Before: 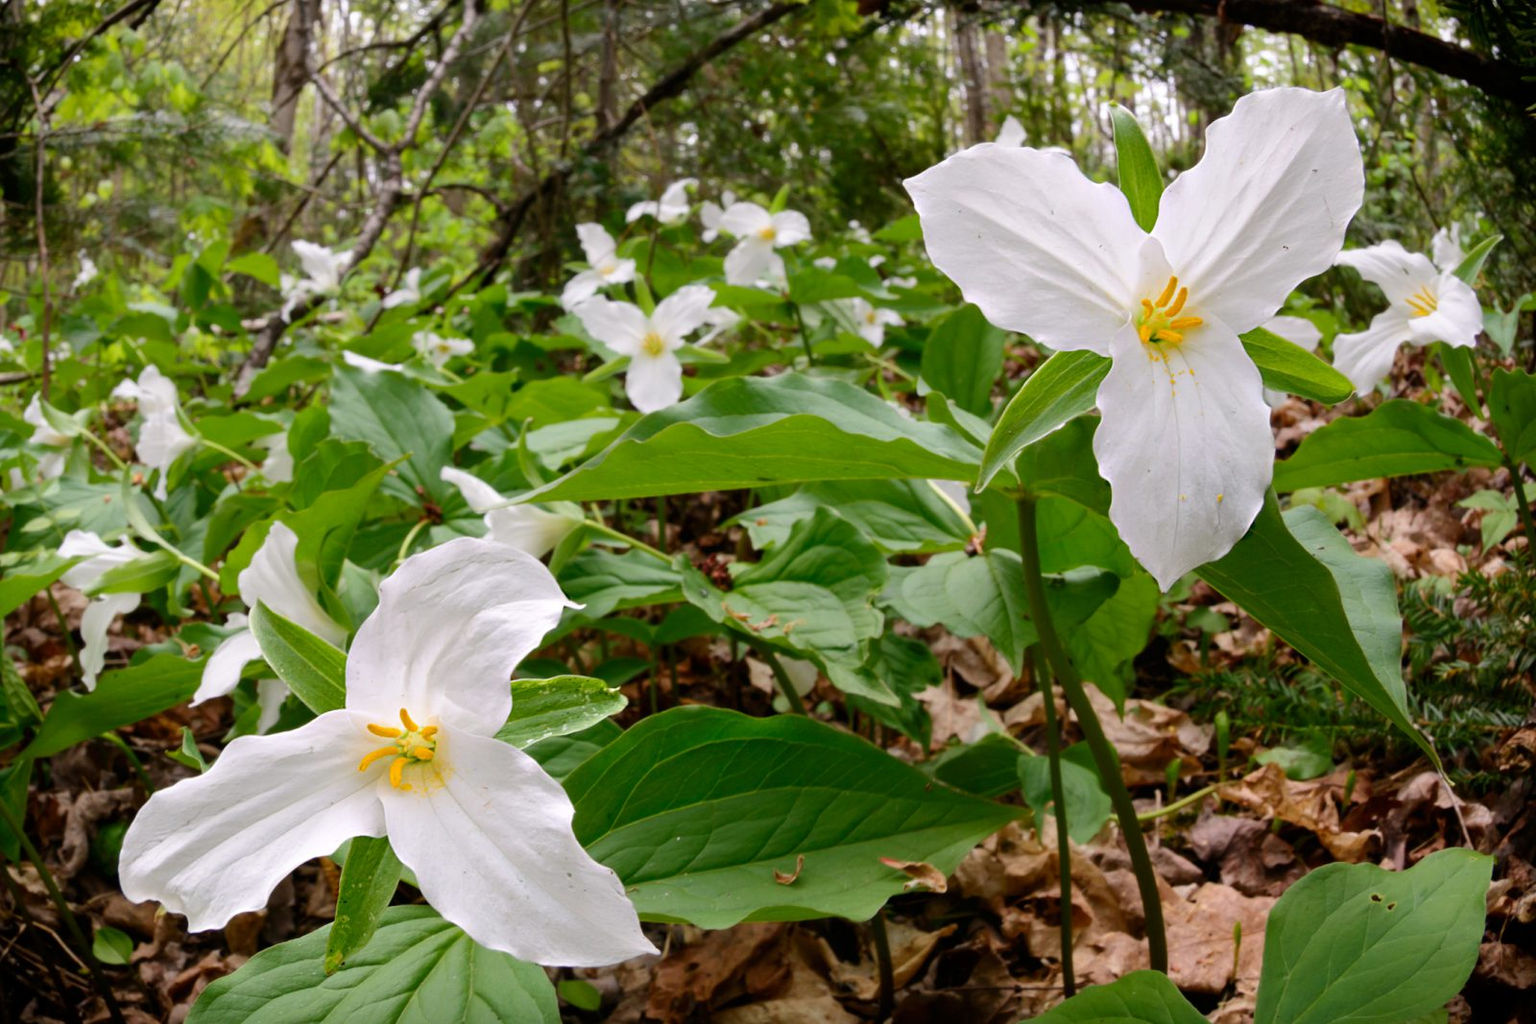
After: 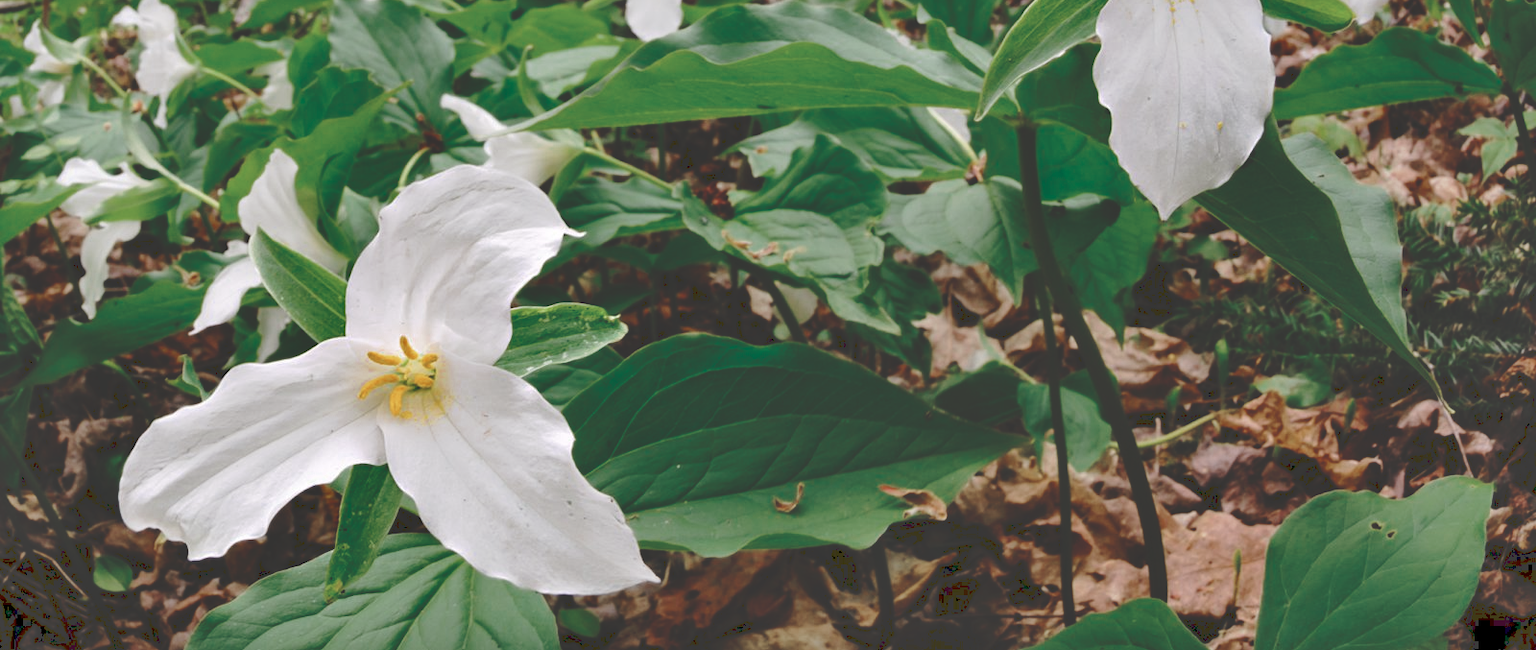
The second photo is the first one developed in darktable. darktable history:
crop and rotate: top 36.435%
color zones: curves: ch0 [(0, 0.5) (0.125, 0.4) (0.25, 0.5) (0.375, 0.4) (0.5, 0.4) (0.625, 0.35) (0.75, 0.35) (0.875, 0.5)]; ch1 [(0, 0.35) (0.125, 0.45) (0.25, 0.35) (0.375, 0.35) (0.5, 0.35) (0.625, 0.35) (0.75, 0.45) (0.875, 0.35)]; ch2 [(0, 0.6) (0.125, 0.5) (0.25, 0.5) (0.375, 0.6) (0.5, 0.6) (0.625, 0.5) (0.75, 0.5) (0.875, 0.5)]
shadows and highlights: low approximation 0.01, soften with gaussian
tone curve: curves: ch0 [(0, 0) (0.003, 0.211) (0.011, 0.211) (0.025, 0.215) (0.044, 0.218) (0.069, 0.224) (0.1, 0.227) (0.136, 0.233) (0.177, 0.247) (0.224, 0.275) (0.277, 0.309) (0.335, 0.366) (0.399, 0.438) (0.468, 0.515) (0.543, 0.586) (0.623, 0.658) (0.709, 0.735) (0.801, 0.821) (0.898, 0.889) (1, 1)], preserve colors none
